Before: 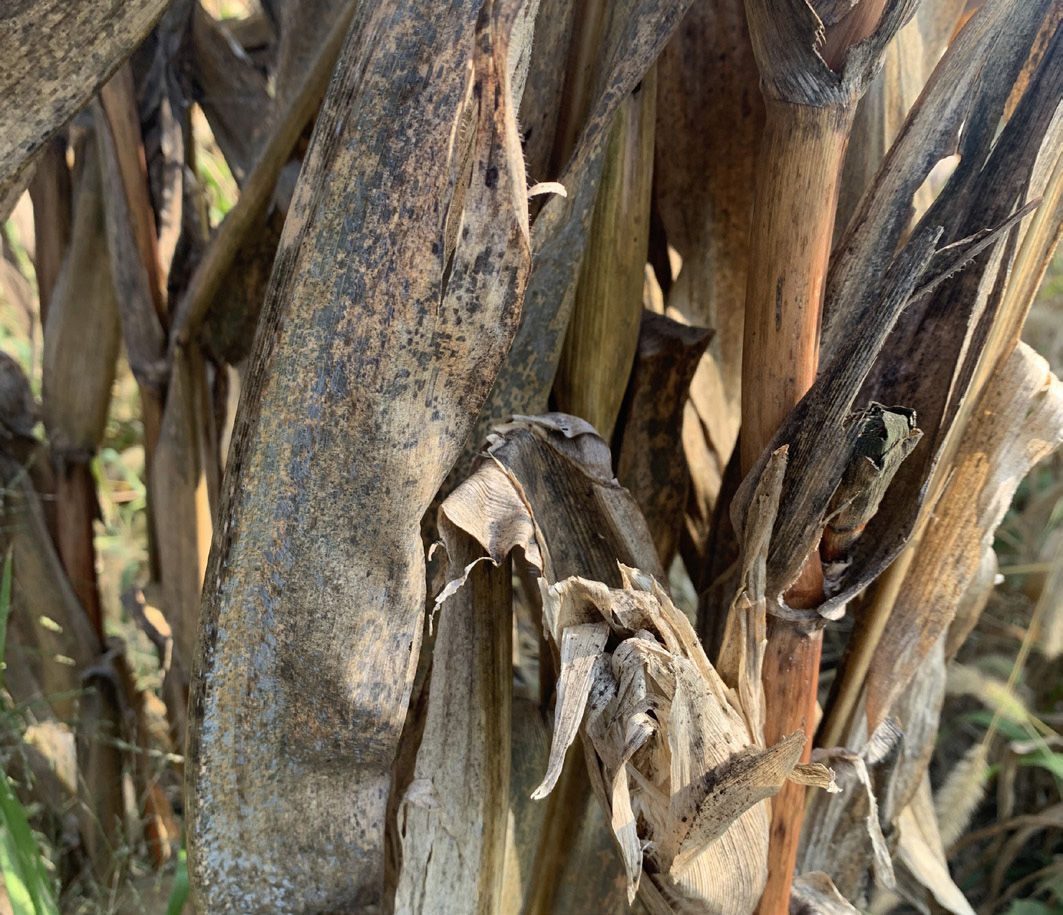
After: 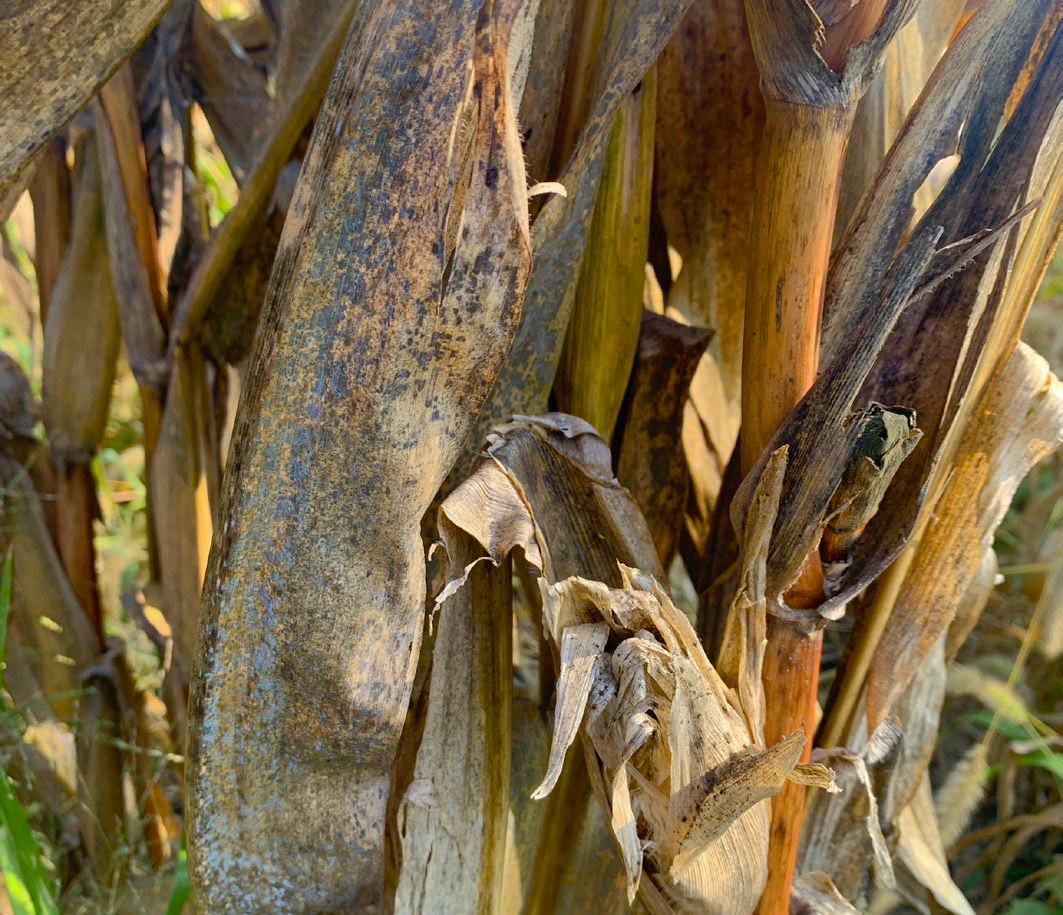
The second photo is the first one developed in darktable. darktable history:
shadows and highlights: on, module defaults
color balance rgb: perceptual saturation grading › global saturation 20%, perceptual saturation grading › highlights -25%, perceptual saturation grading › shadows 25%, global vibrance 50%
